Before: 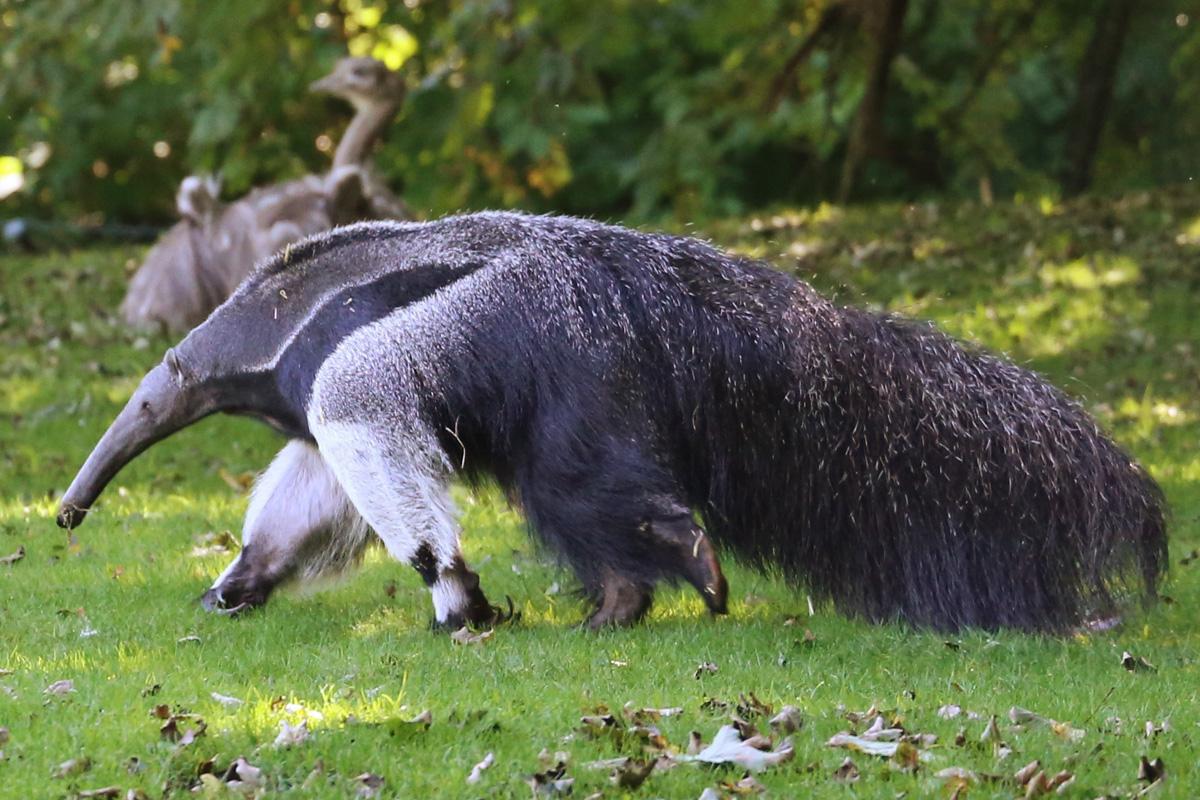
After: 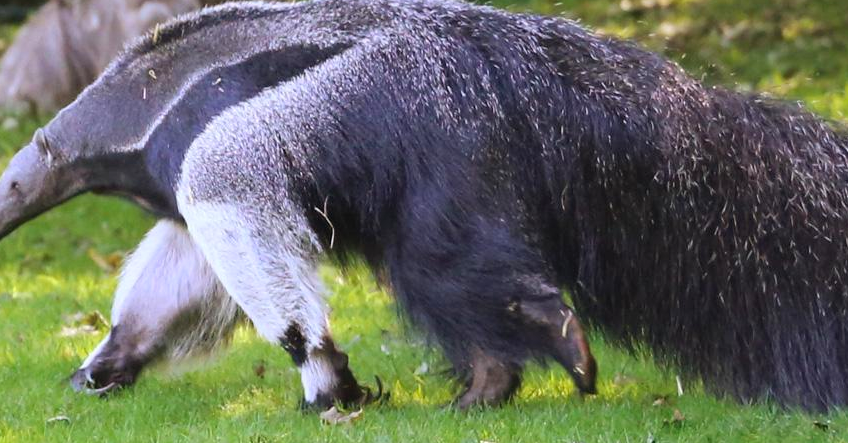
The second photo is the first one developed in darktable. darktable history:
levels: mode automatic, levels [0, 0.492, 0.984]
crop: left 10.938%, top 27.538%, right 18.324%, bottom 16.964%
contrast brightness saturation: contrast 0.03, brightness 0.062, saturation 0.134
